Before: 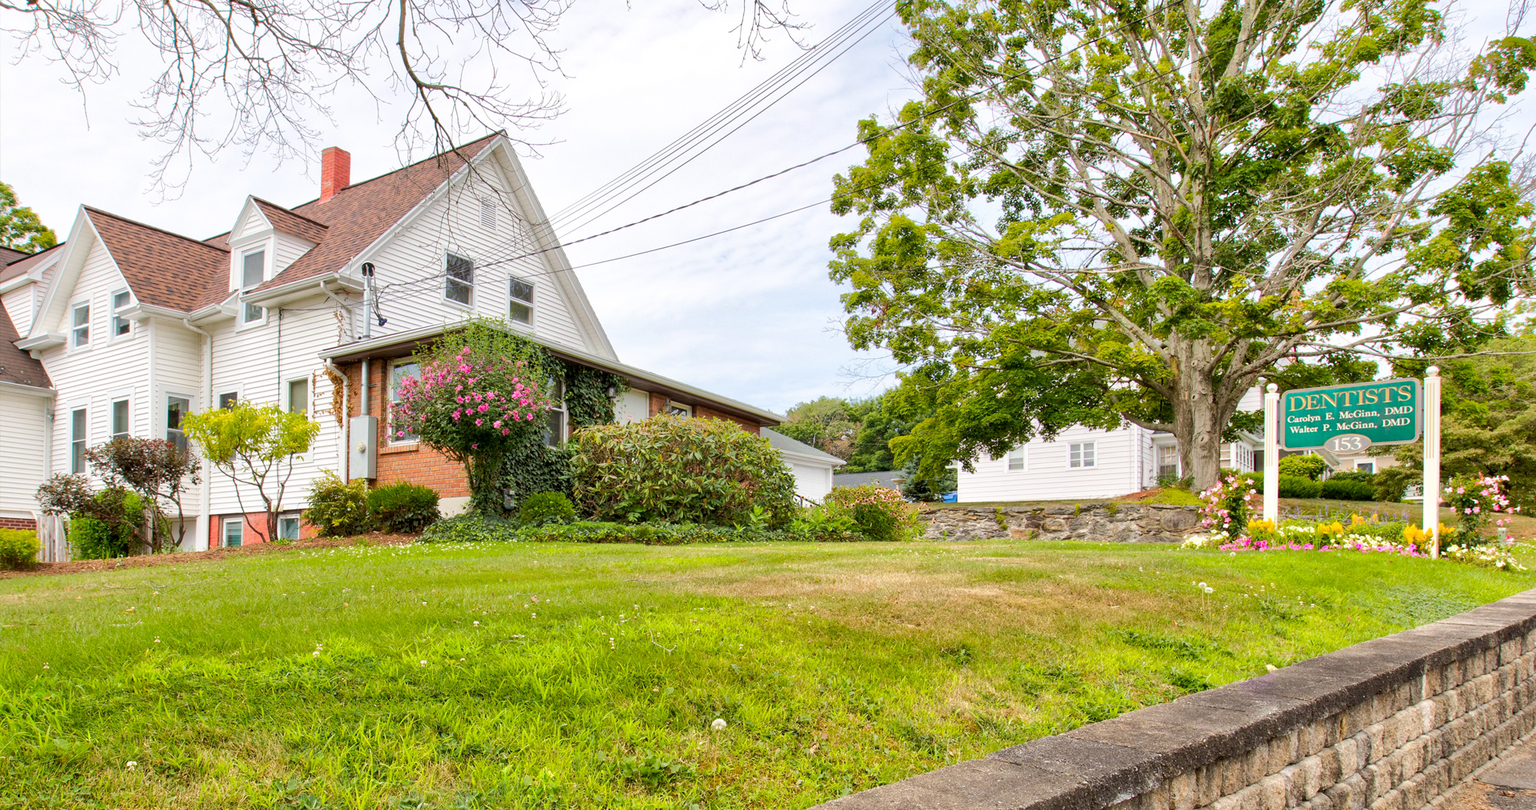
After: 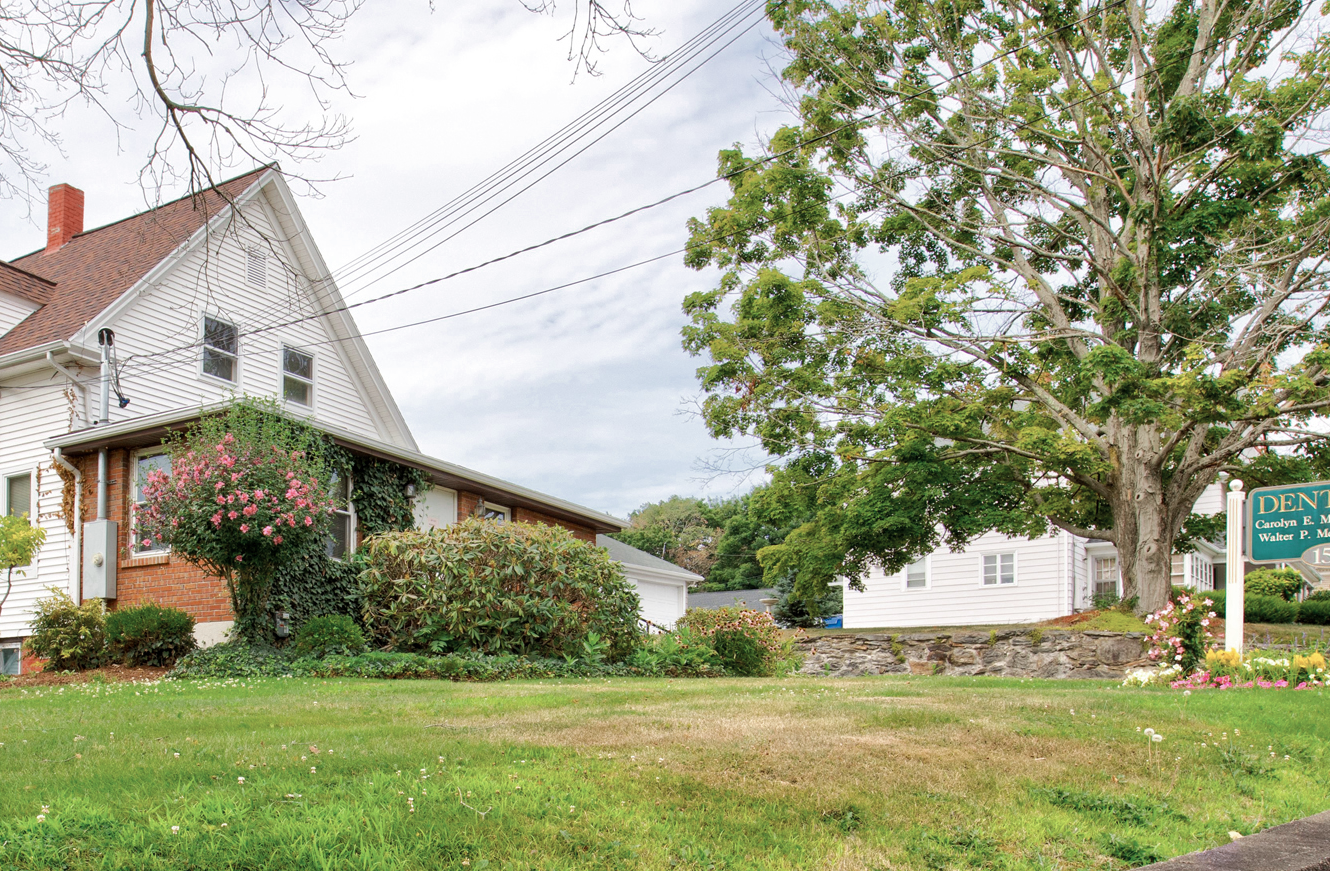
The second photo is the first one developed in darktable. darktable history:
crop: left 18.479%, right 12.2%, bottom 13.971%
color zones: curves: ch0 [(0, 0.5) (0.125, 0.4) (0.25, 0.5) (0.375, 0.4) (0.5, 0.4) (0.625, 0.35) (0.75, 0.35) (0.875, 0.5)]; ch1 [(0, 0.35) (0.125, 0.45) (0.25, 0.35) (0.375, 0.35) (0.5, 0.35) (0.625, 0.35) (0.75, 0.45) (0.875, 0.35)]; ch2 [(0, 0.6) (0.125, 0.5) (0.25, 0.5) (0.375, 0.6) (0.5, 0.6) (0.625, 0.5) (0.75, 0.5) (0.875, 0.5)]
